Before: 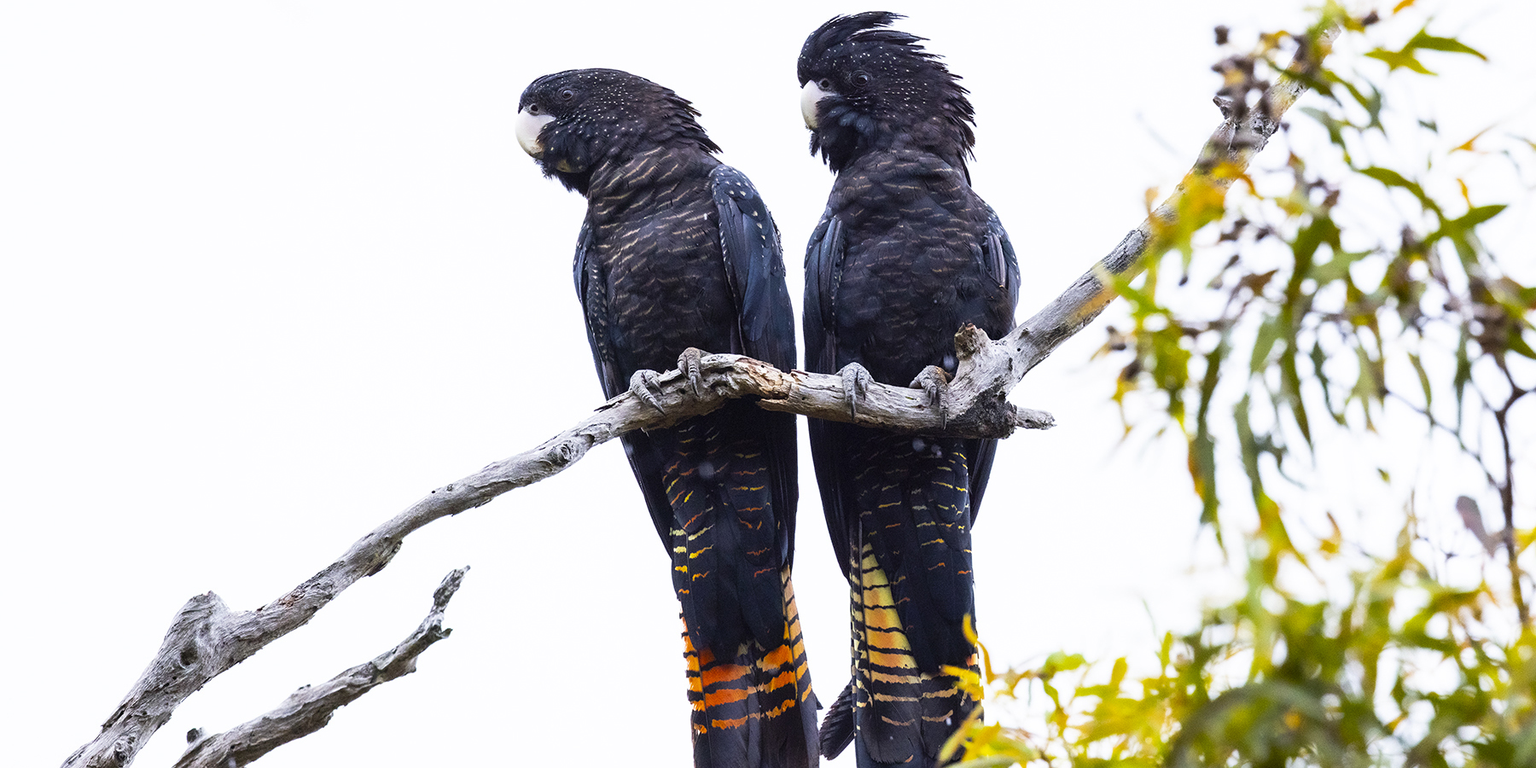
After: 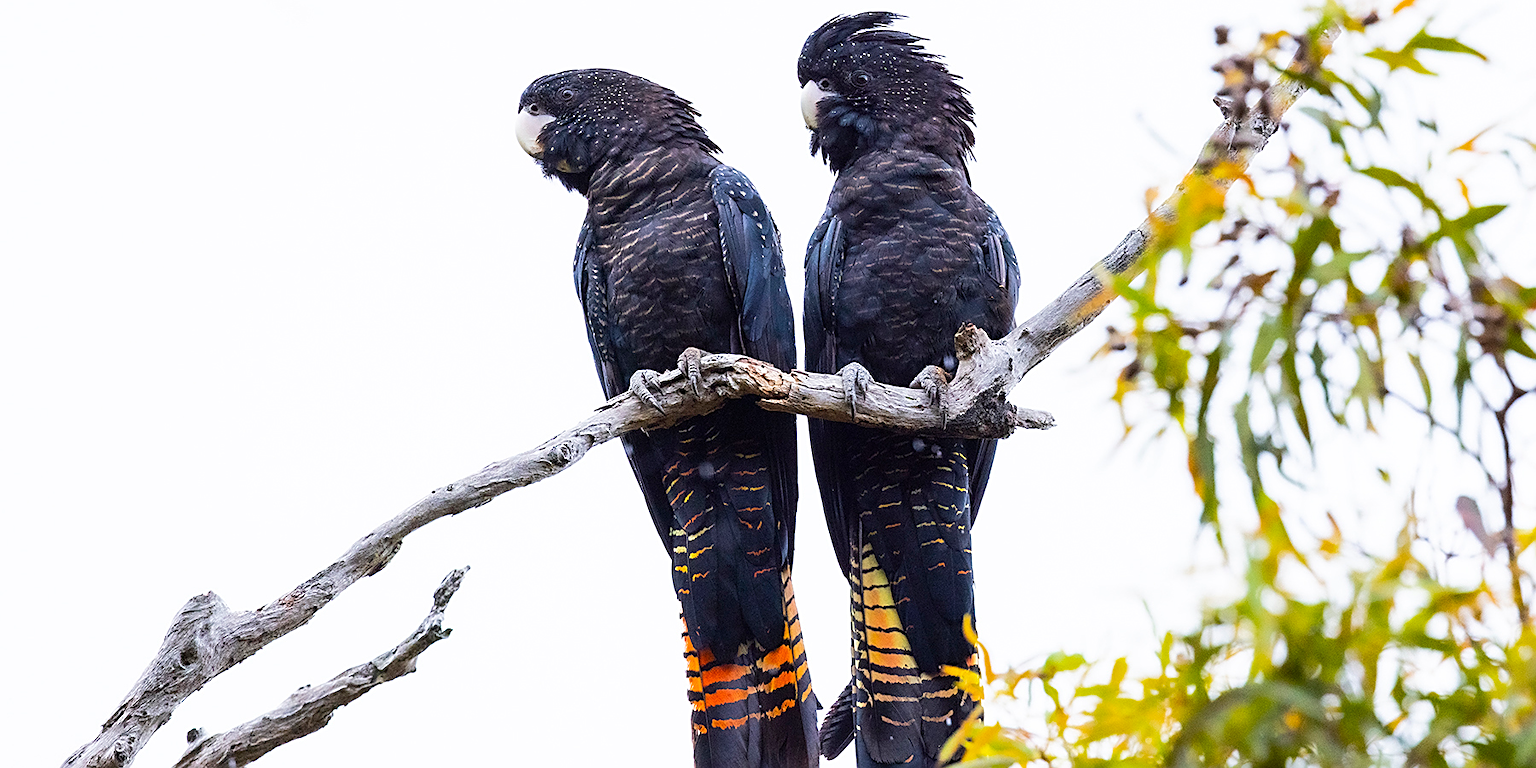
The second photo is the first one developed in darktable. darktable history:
sharpen: on, module defaults
base curve: curves: ch0 [(0, 0) (0.262, 0.32) (0.722, 0.705) (1, 1)], exposure shift 0.577
